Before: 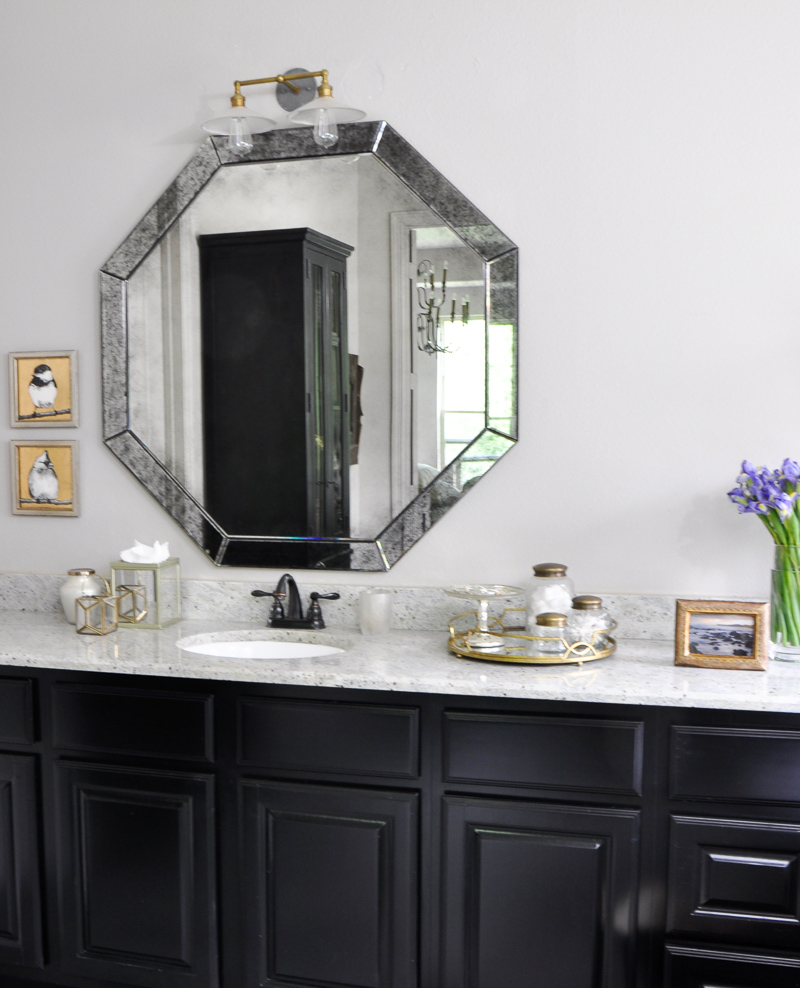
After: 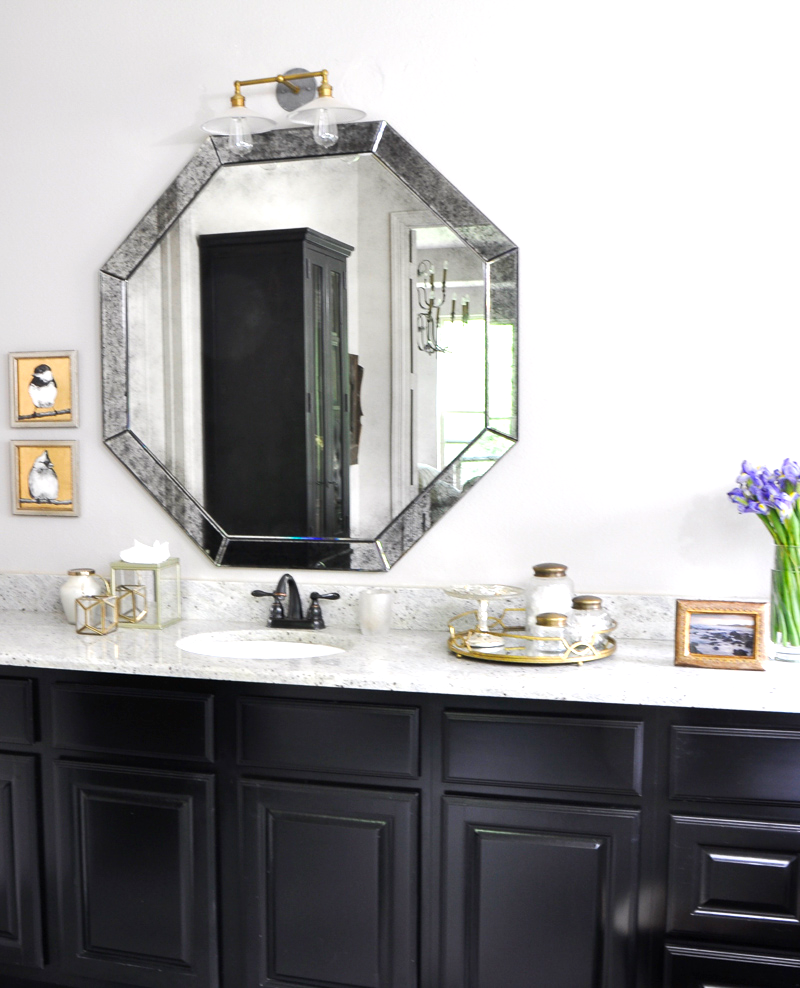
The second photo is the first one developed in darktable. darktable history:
exposure: black level correction 0, exposure 0.5 EV, compensate highlight preservation false
contrast brightness saturation: contrast 0.035, saturation 0.072
